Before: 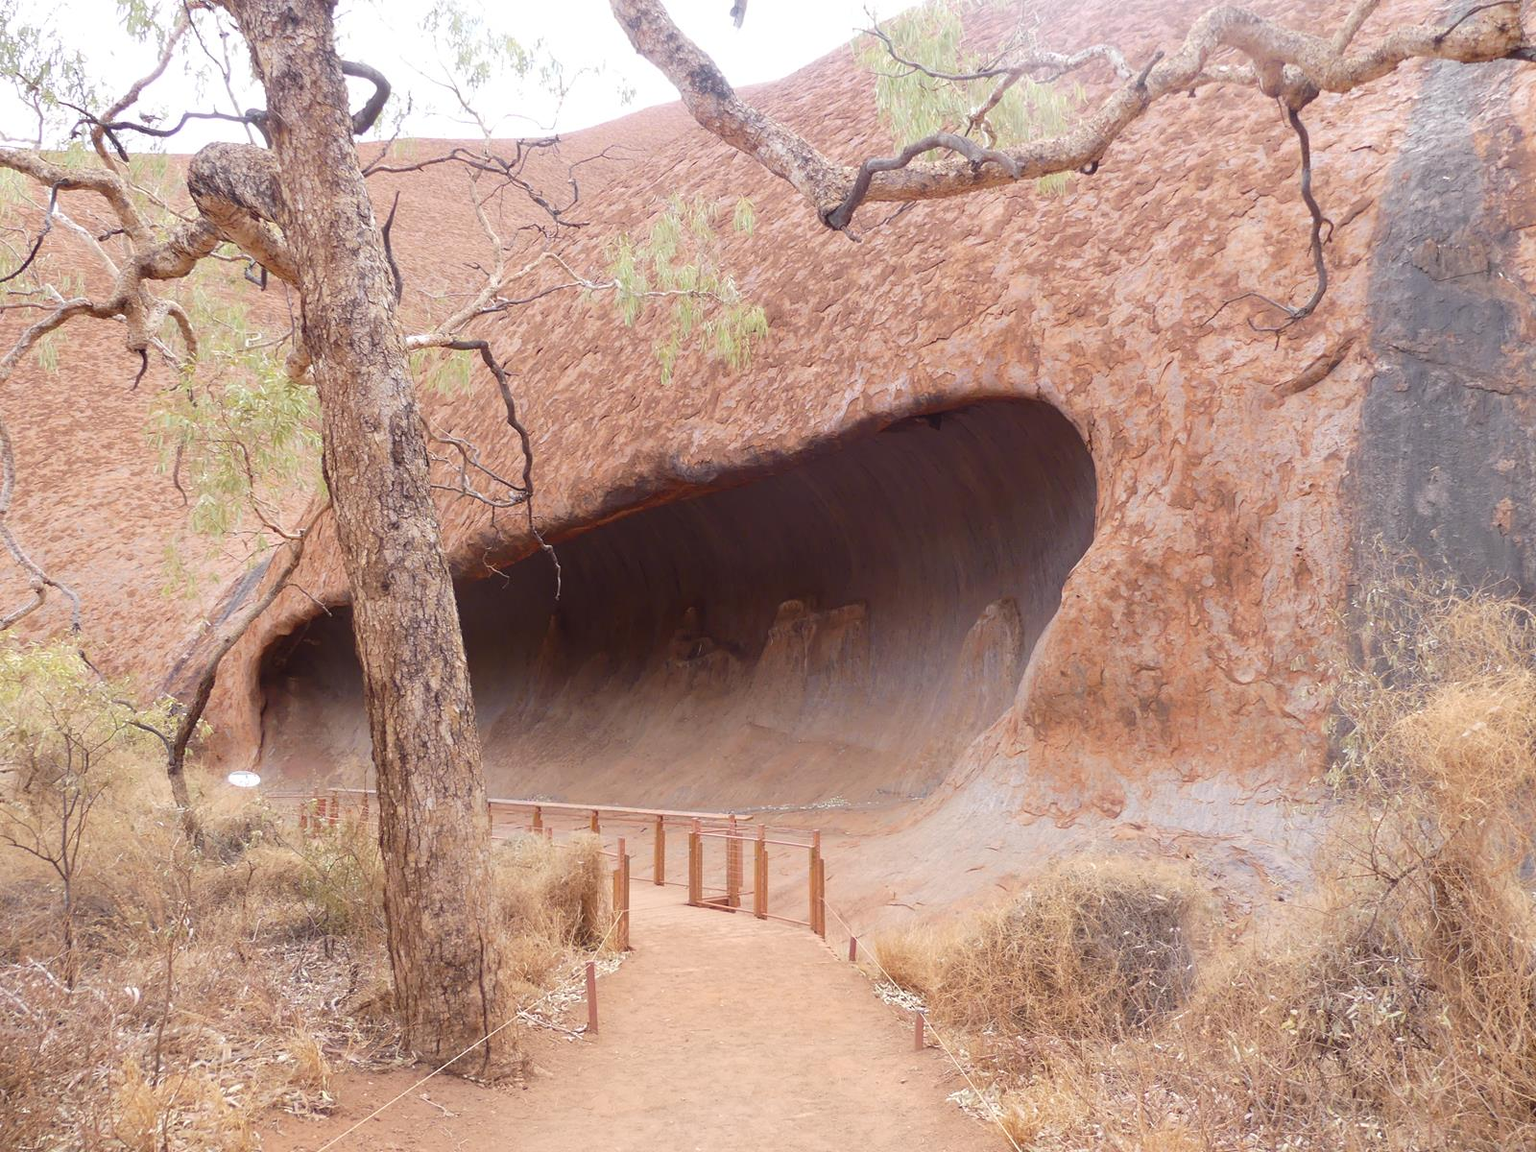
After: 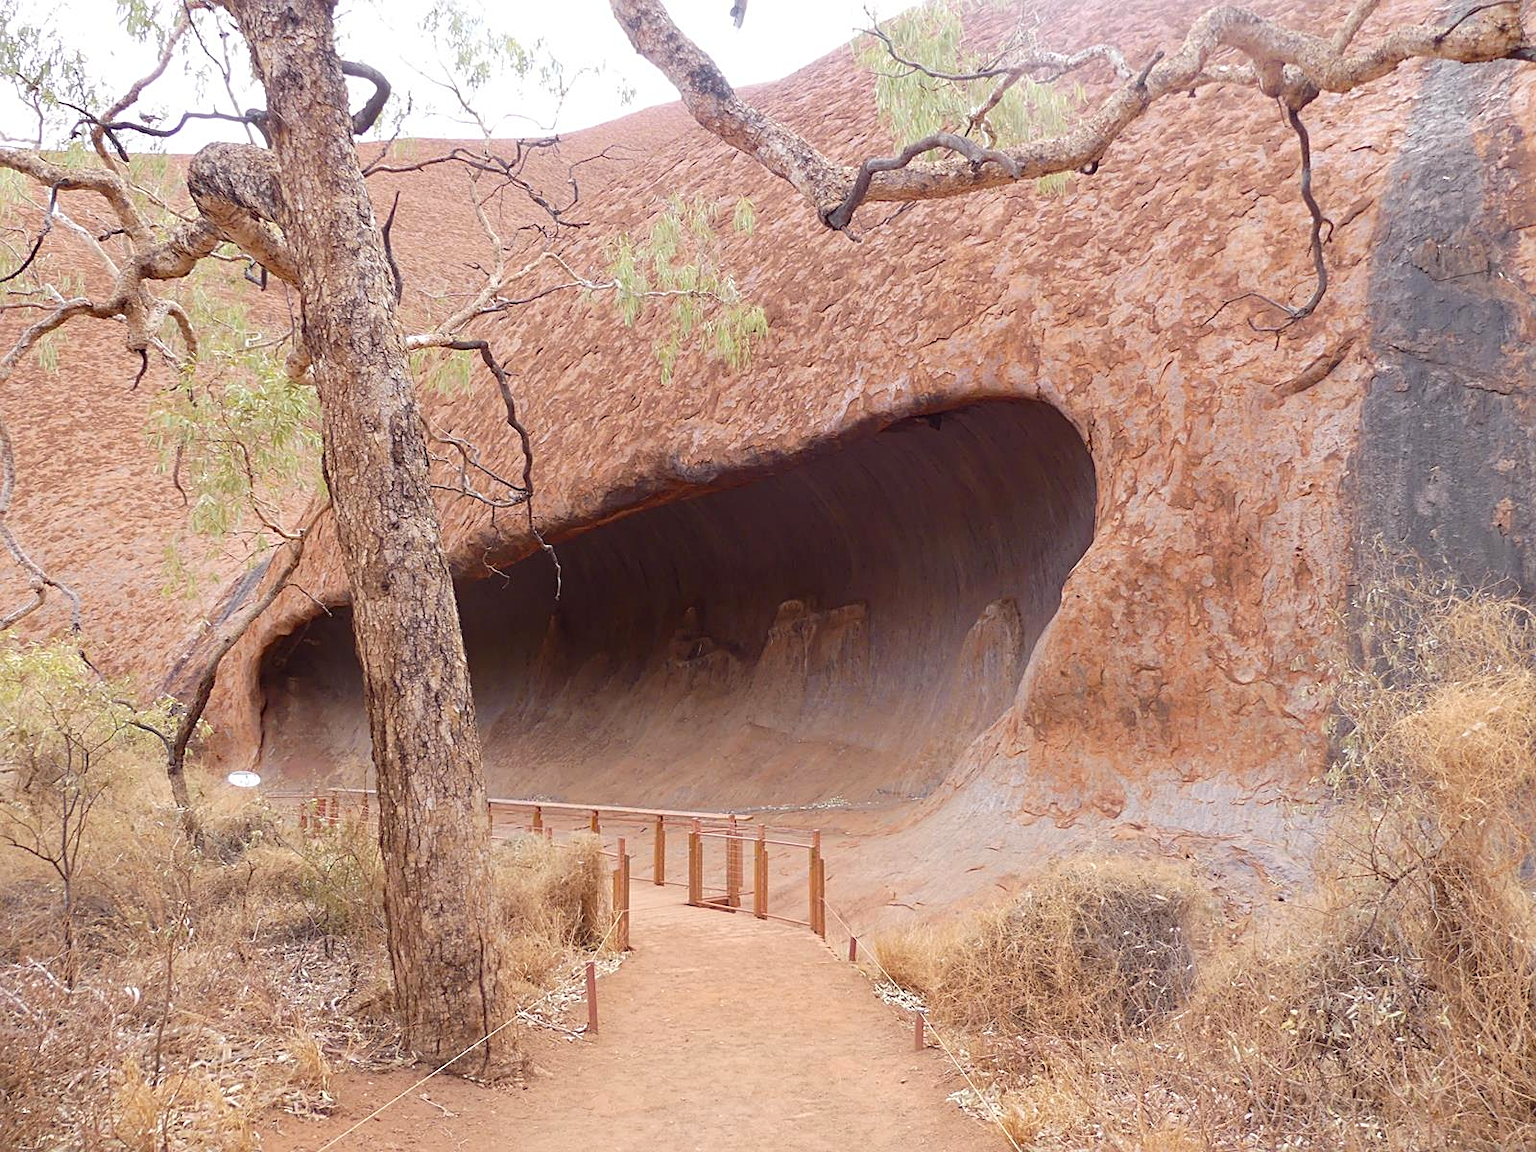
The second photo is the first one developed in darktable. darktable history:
haze removal: compatibility mode true, adaptive false
sharpen: radius 2.139, amount 0.38, threshold 0.154
